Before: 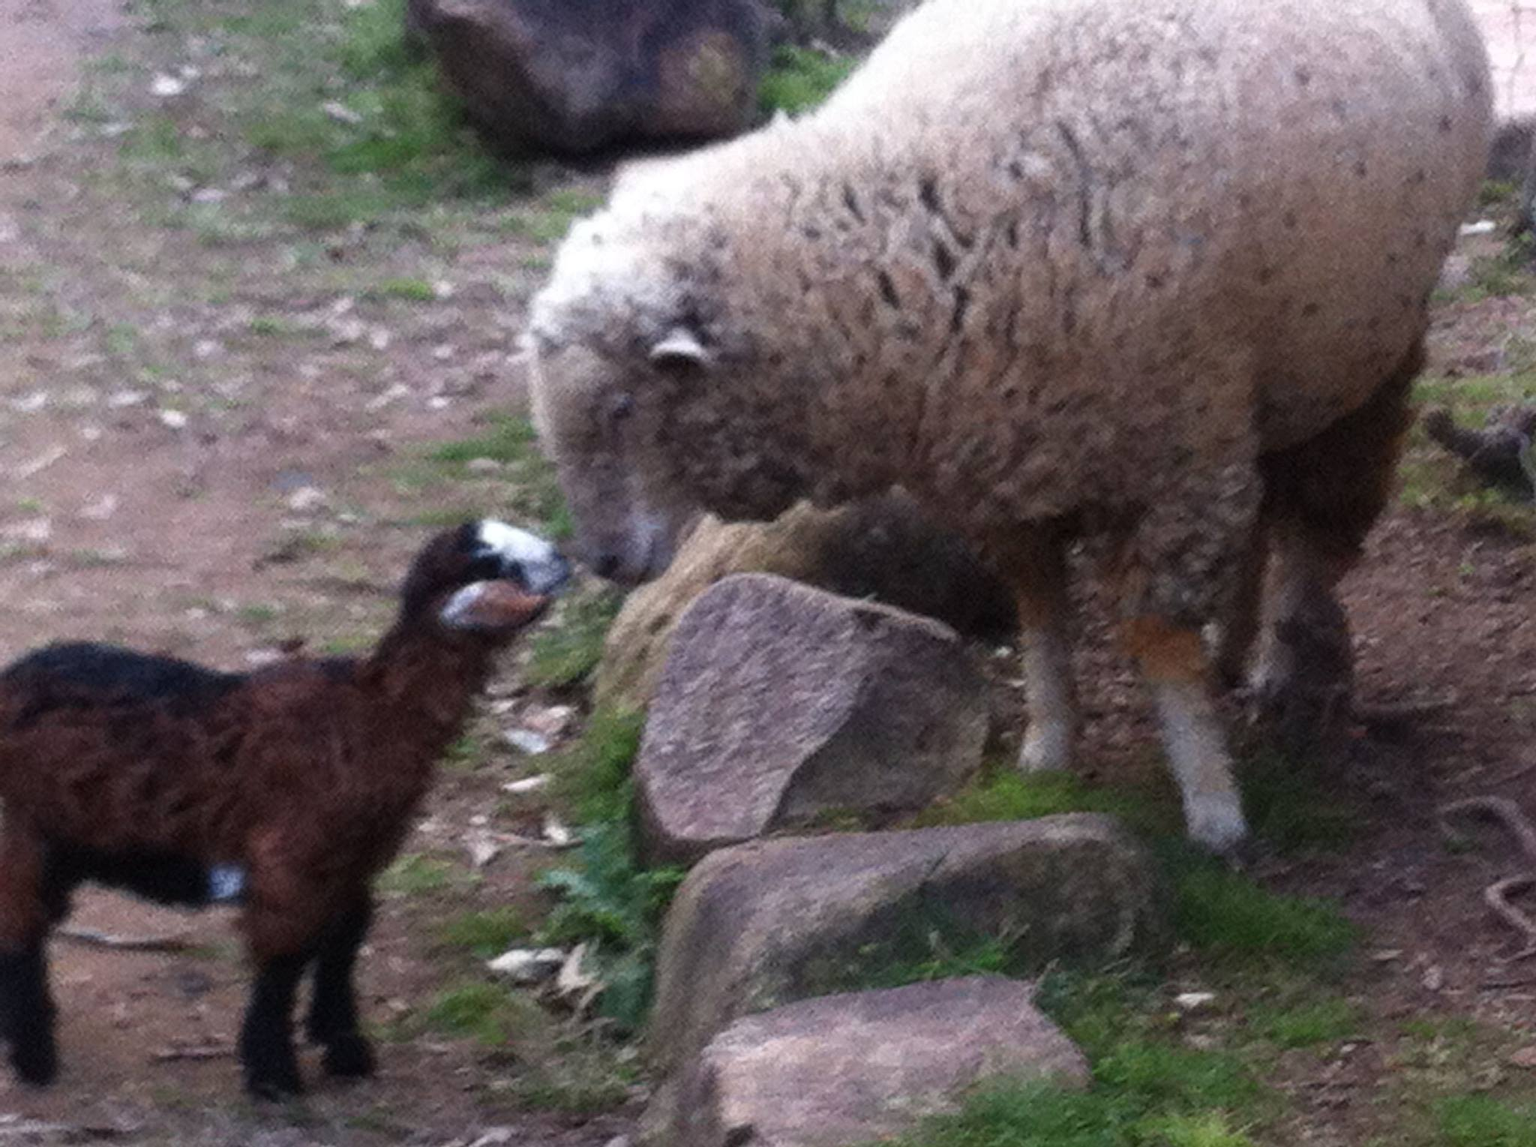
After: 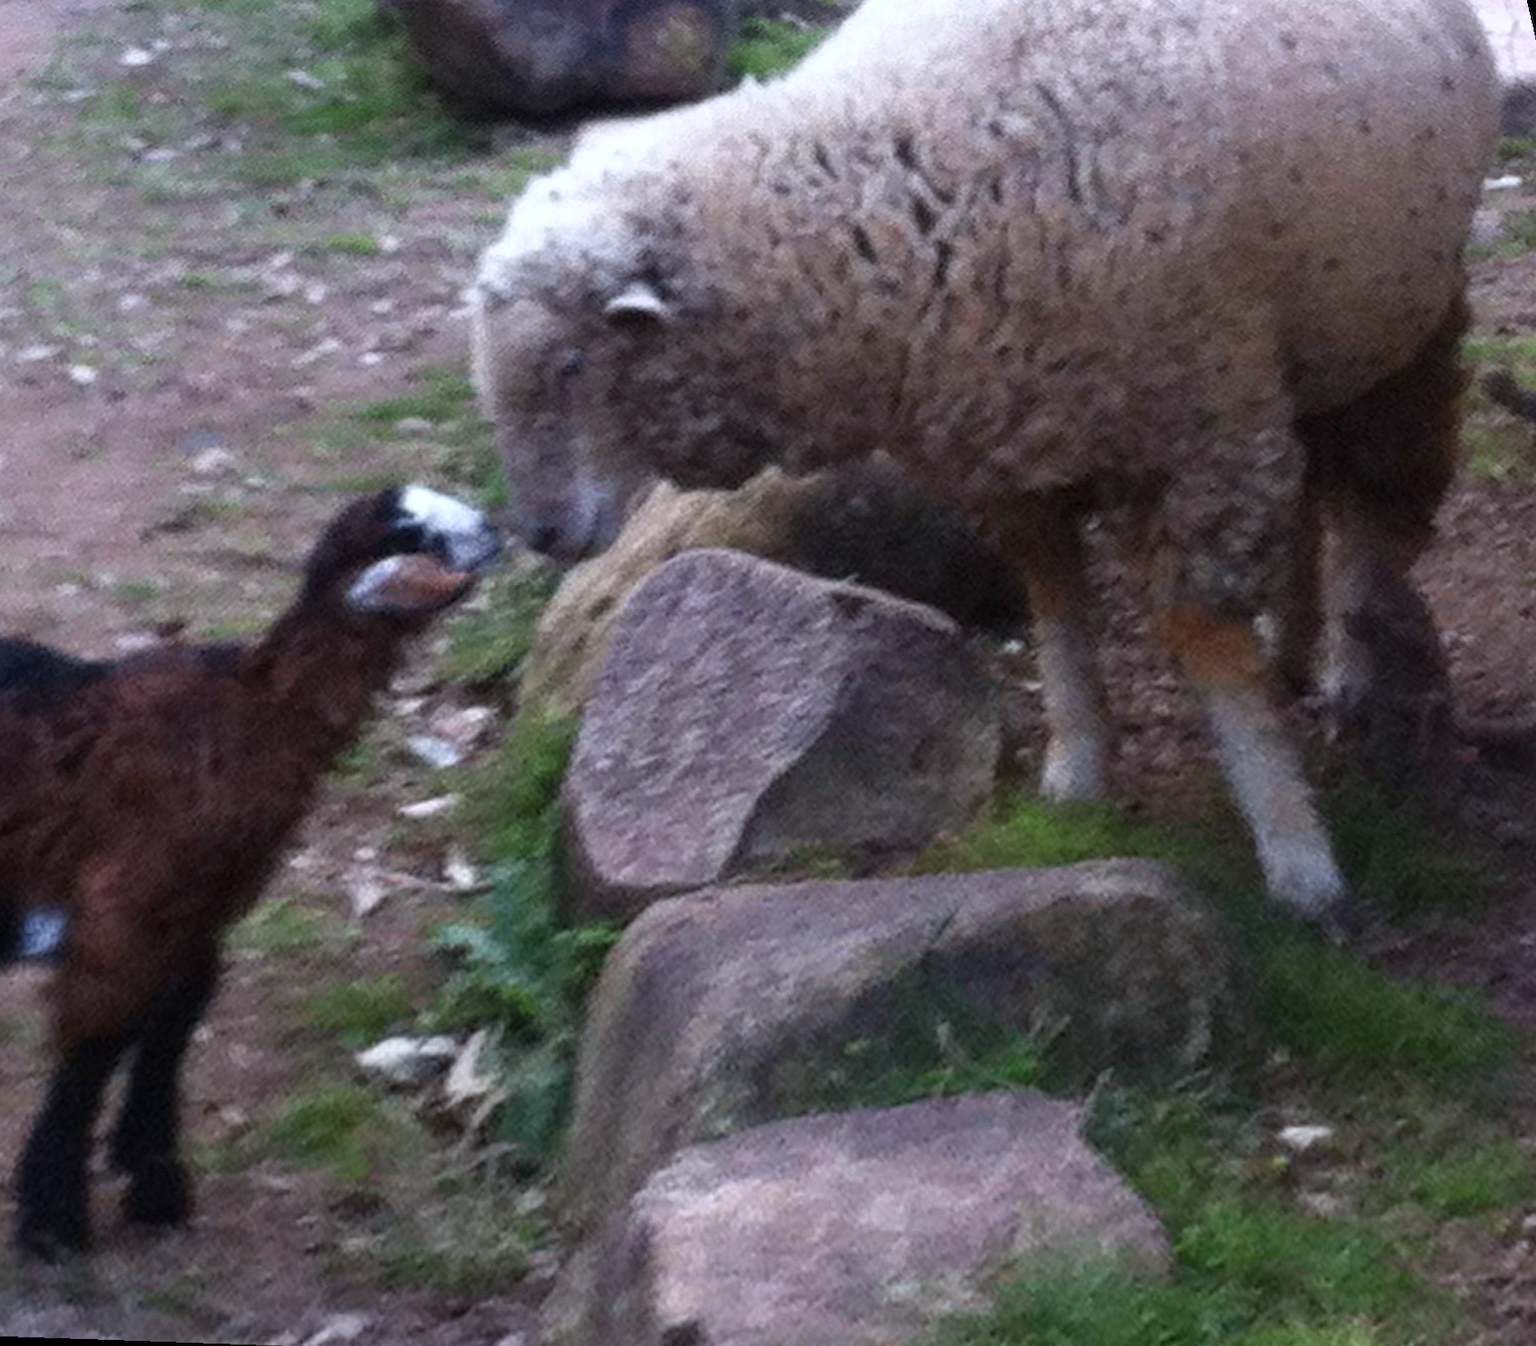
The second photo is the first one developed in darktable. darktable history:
white balance: red 0.967, blue 1.049
rotate and perspective: rotation 0.72°, lens shift (vertical) -0.352, lens shift (horizontal) -0.051, crop left 0.152, crop right 0.859, crop top 0.019, crop bottom 0.964
